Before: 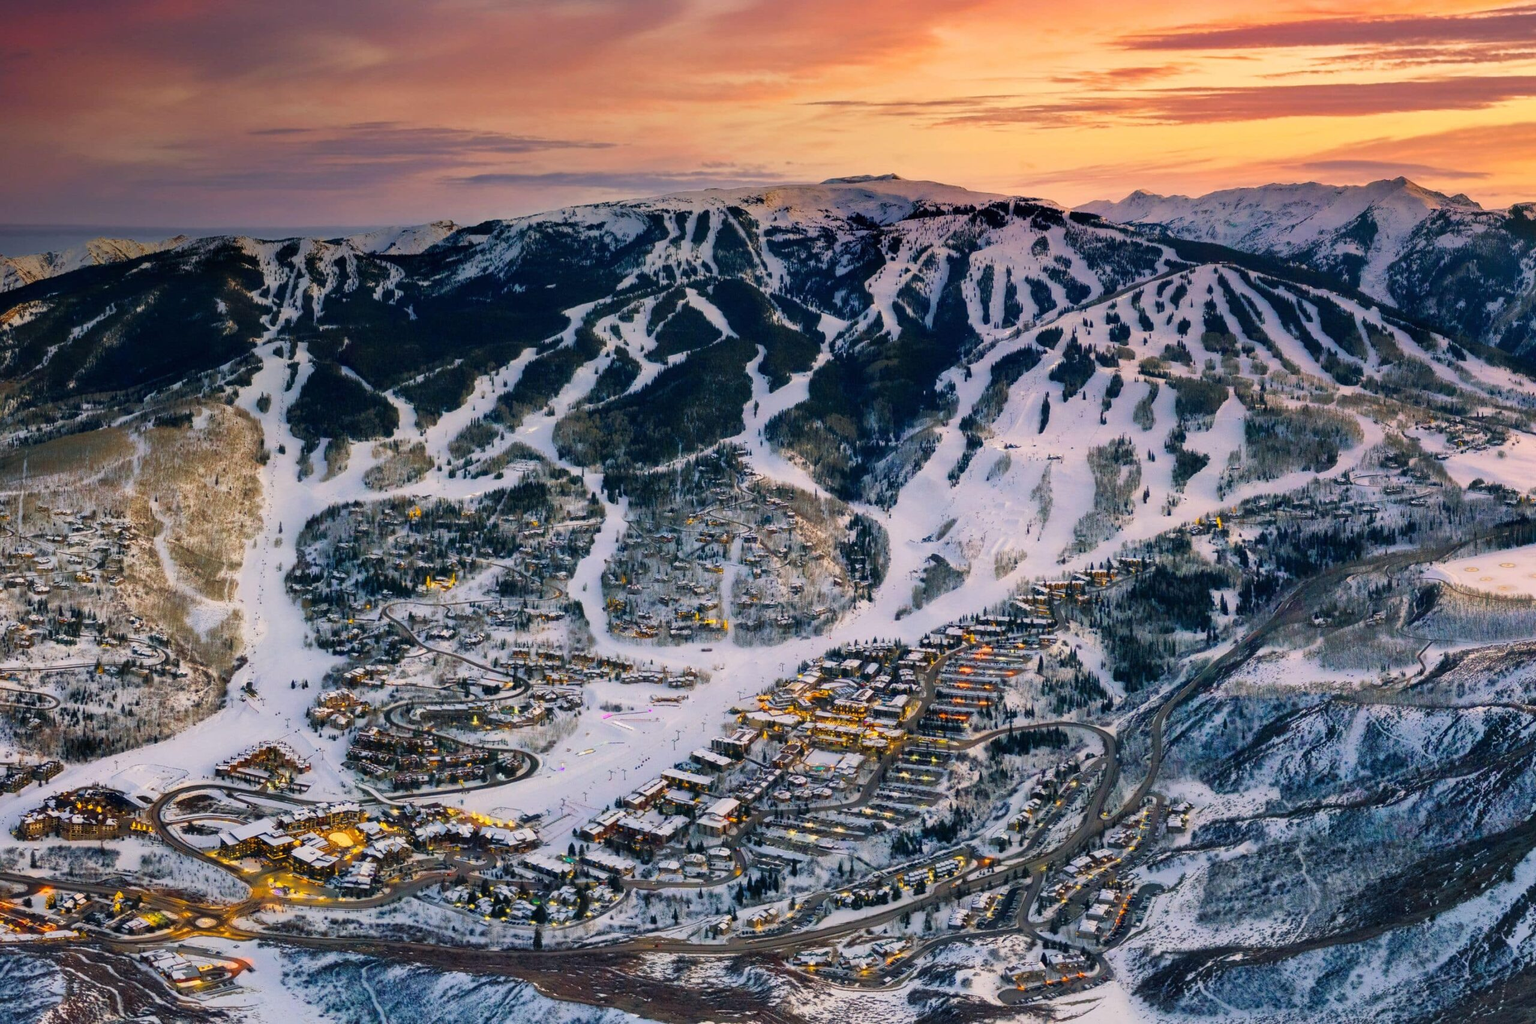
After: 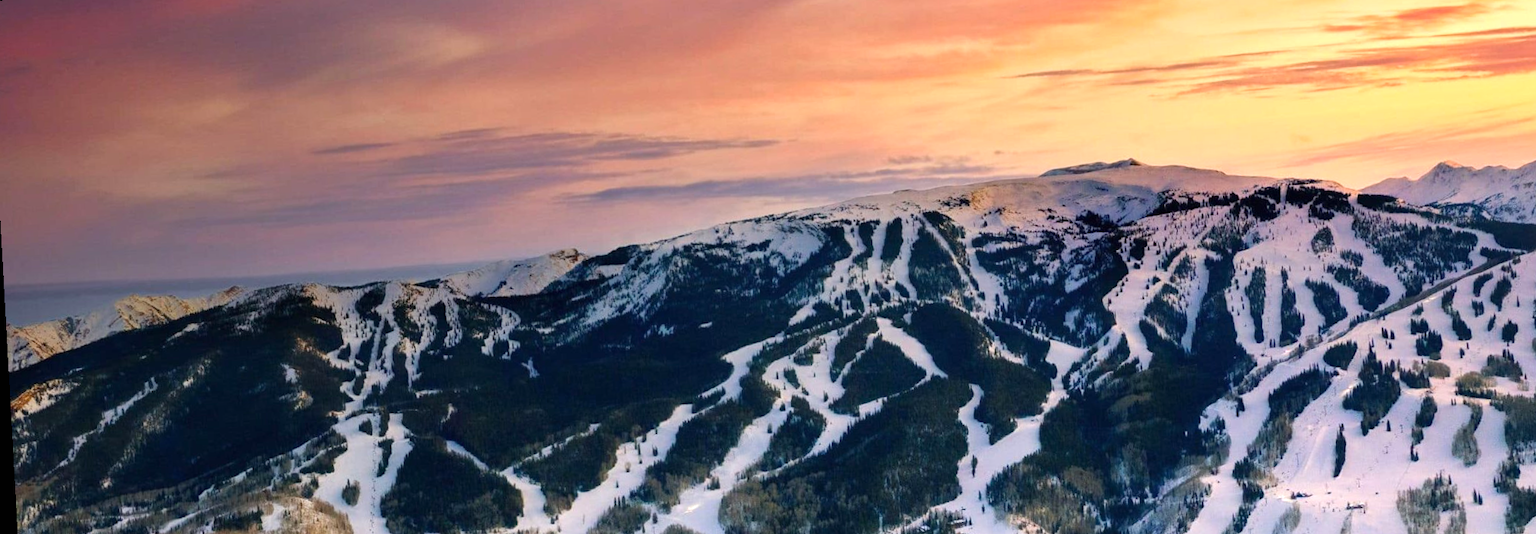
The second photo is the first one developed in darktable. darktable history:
exposure: black level correction 0, exposure 0.5 EV, compensate highlight preservation false
rotate and perspective: rotation -3.18°, automatic cropping off
crop: left 0.579%, top 7.627%, right 23.167%, bottom 54.275%
